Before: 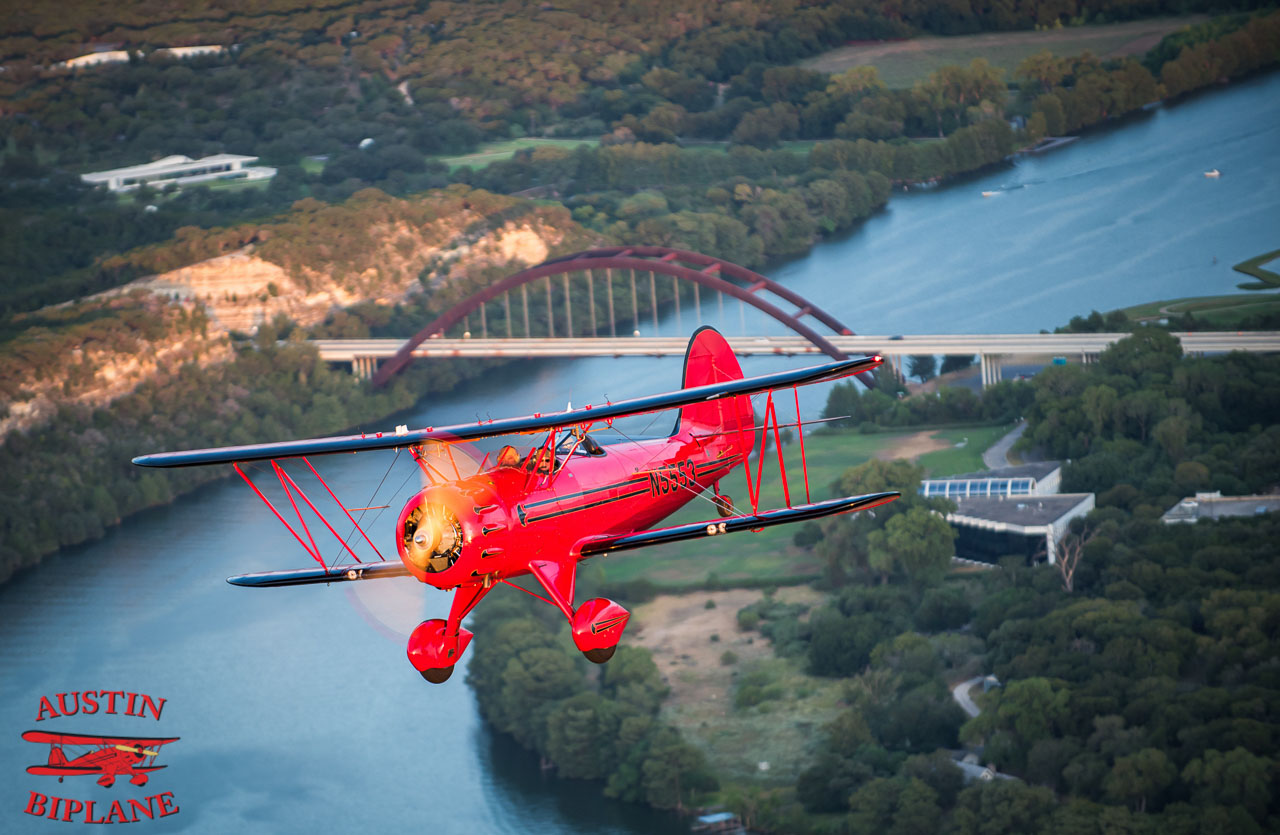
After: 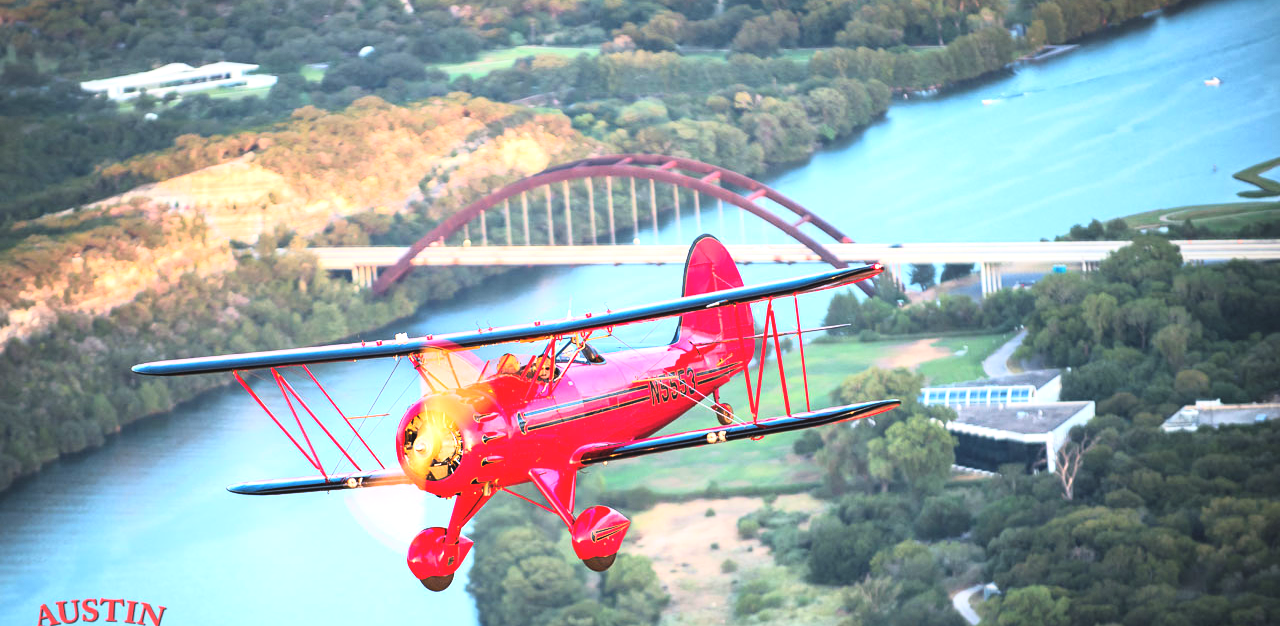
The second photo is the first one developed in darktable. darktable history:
crop: top 11.038%, bottom 13.962%
base curve: curves: ch0 [(0, 0) (0.005, 0.002) (0.193, 0.295) (0.399, 0.664) (0.75, 0.928) (1, 1)]
white balance: emerald 1
exposure: black level correction -0.005, exposure 1 EV, compensate highlight preservation false
